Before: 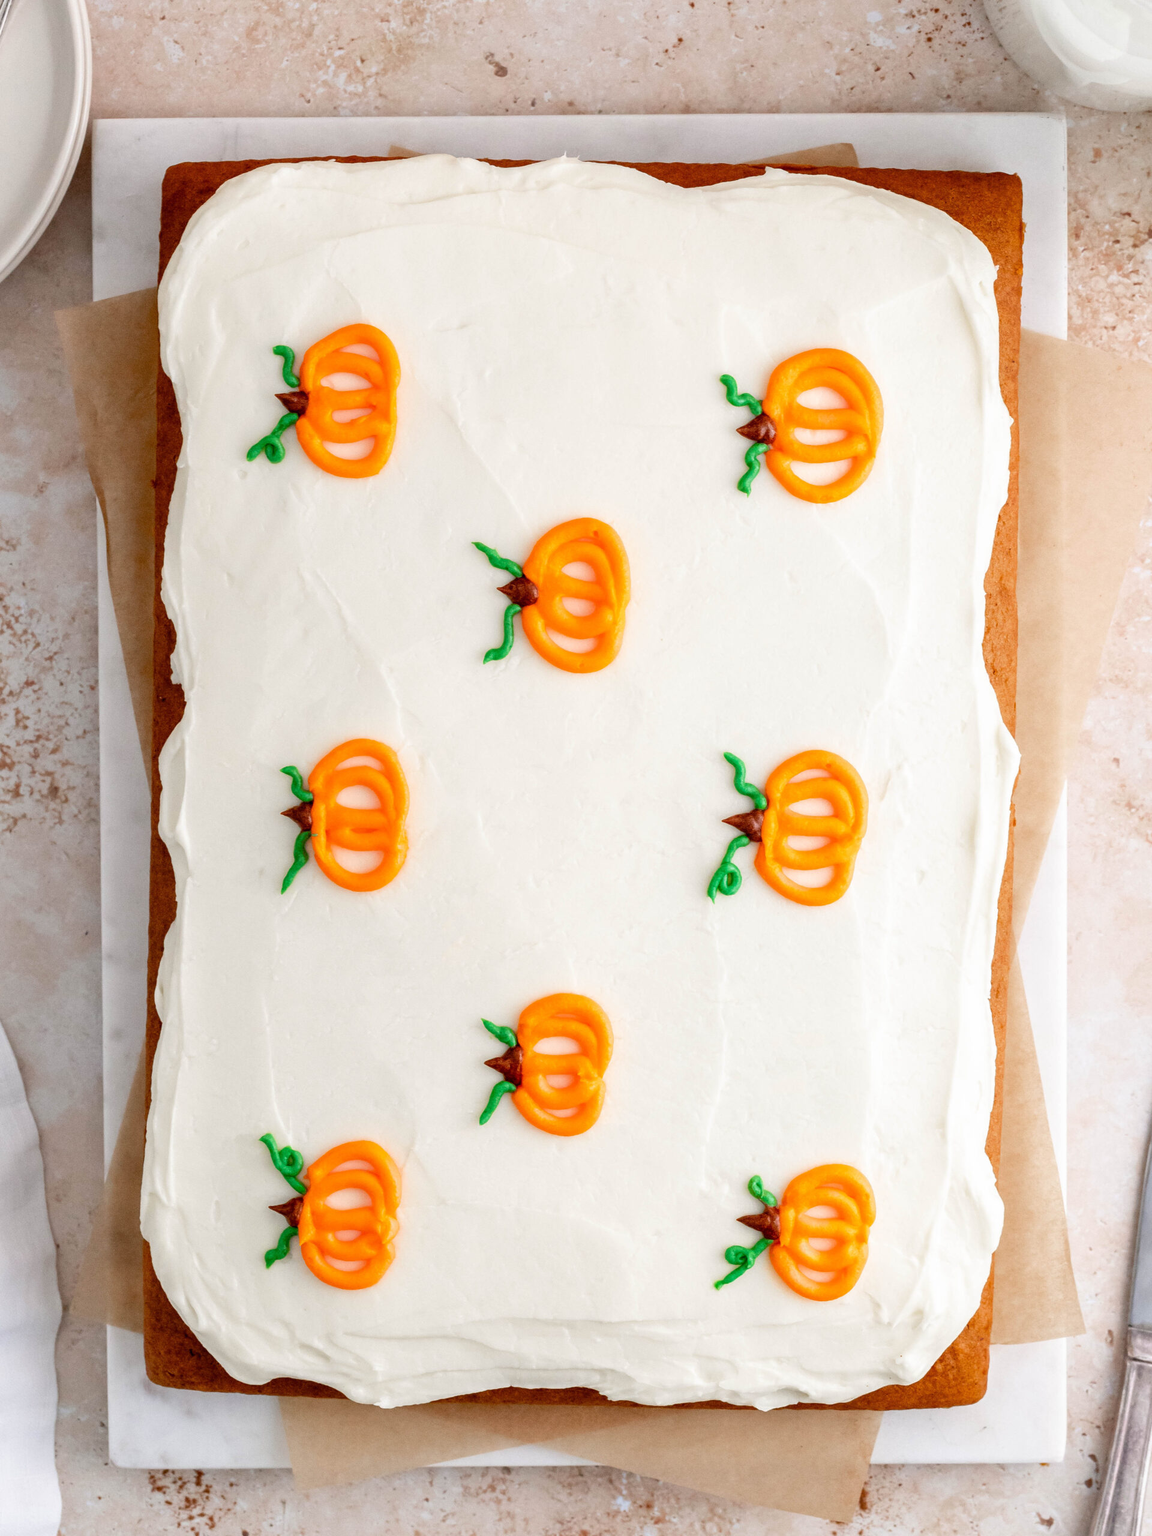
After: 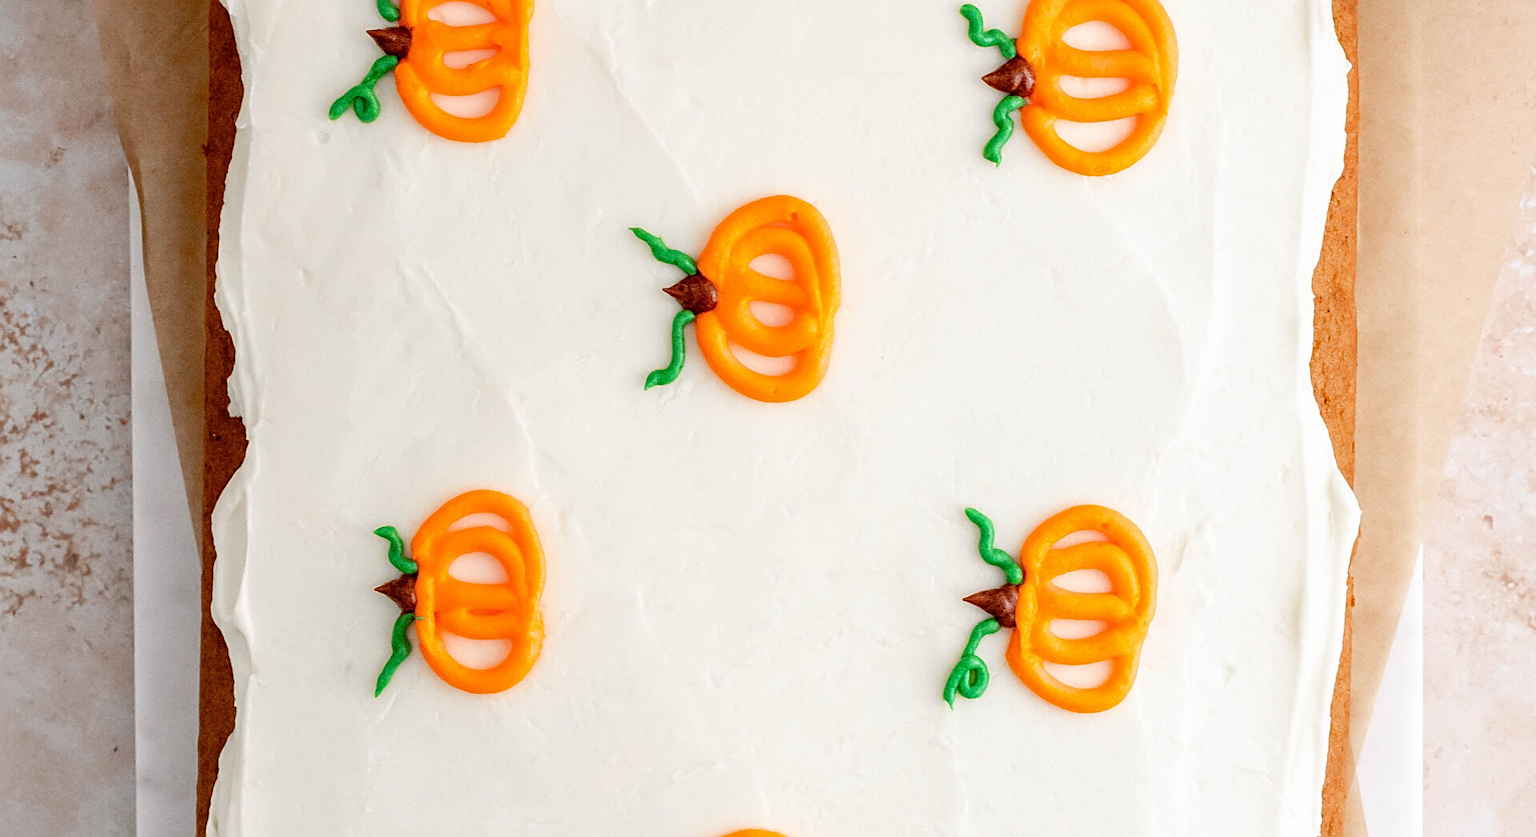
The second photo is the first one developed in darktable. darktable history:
sharpen: on, module defaults
crop and rotate: top 24.194%, bottom 34.871%
